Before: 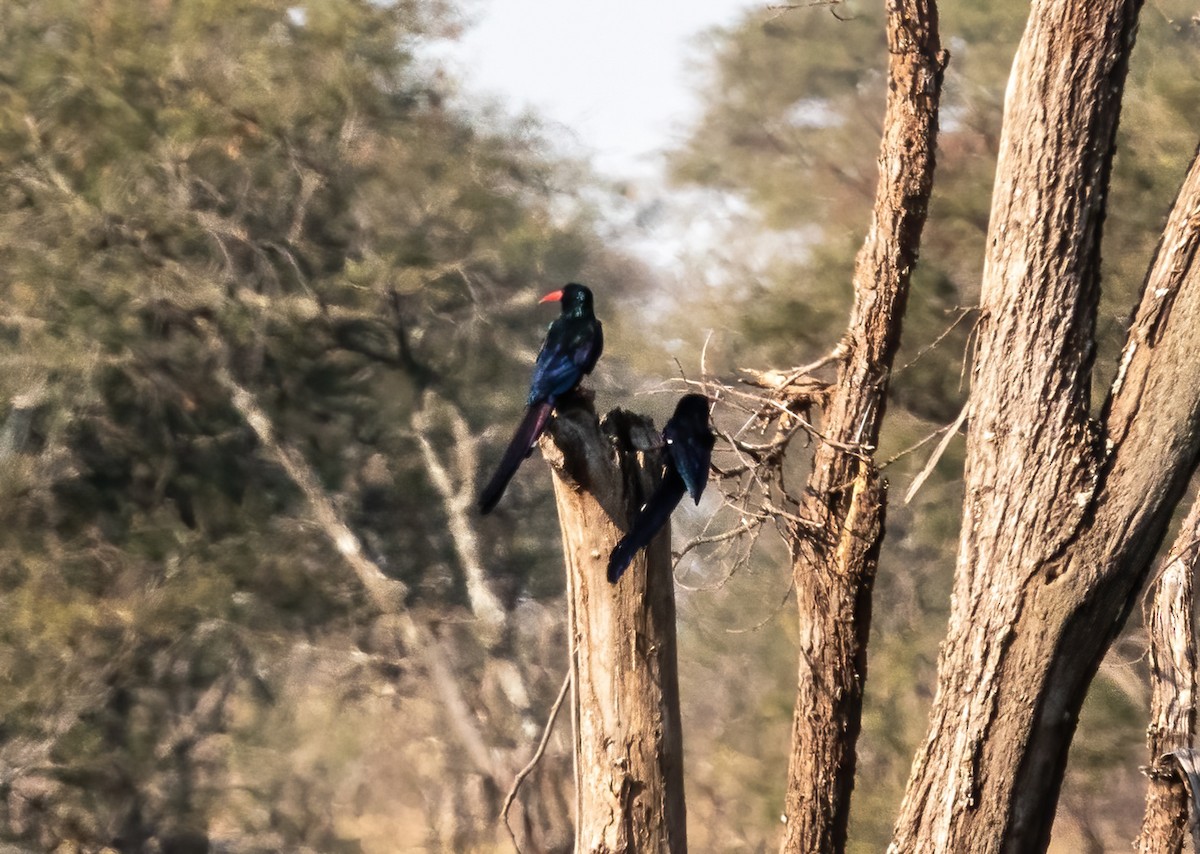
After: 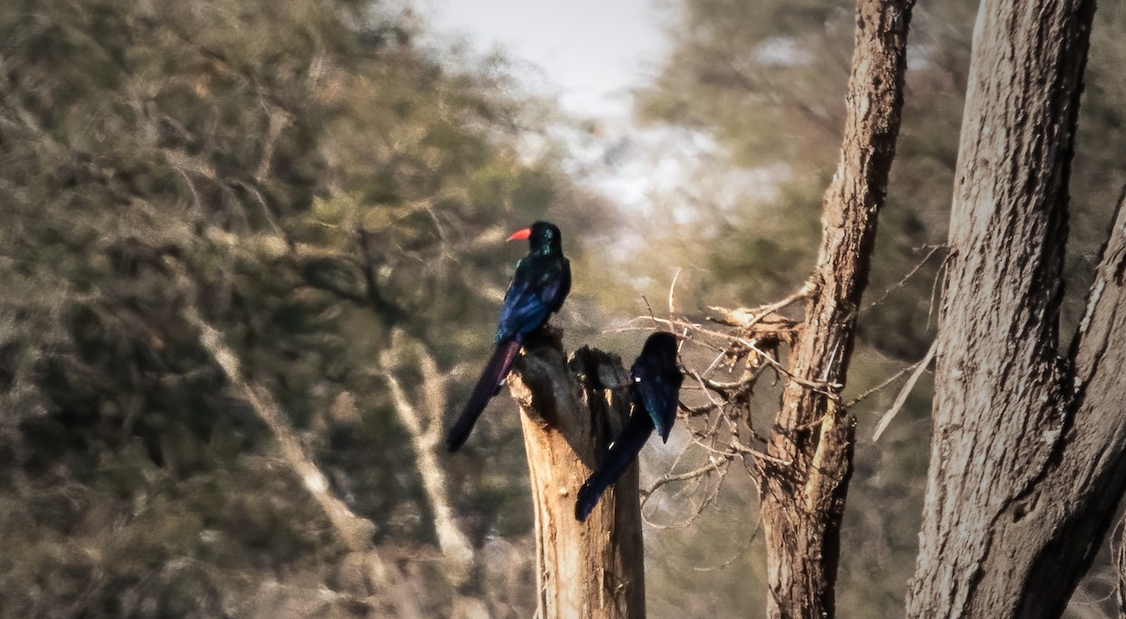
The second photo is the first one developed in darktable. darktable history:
vignetting: fall-off start 33.76%, fall-off radius 64.94%, brightness -0.575, center (-0.12, -0.002), width/height ratio 0.959
crop: left 2.737%, top 7.287%, right 3.421%, bottom 20.179%
contrast brightness saturation: saturation 0.13
